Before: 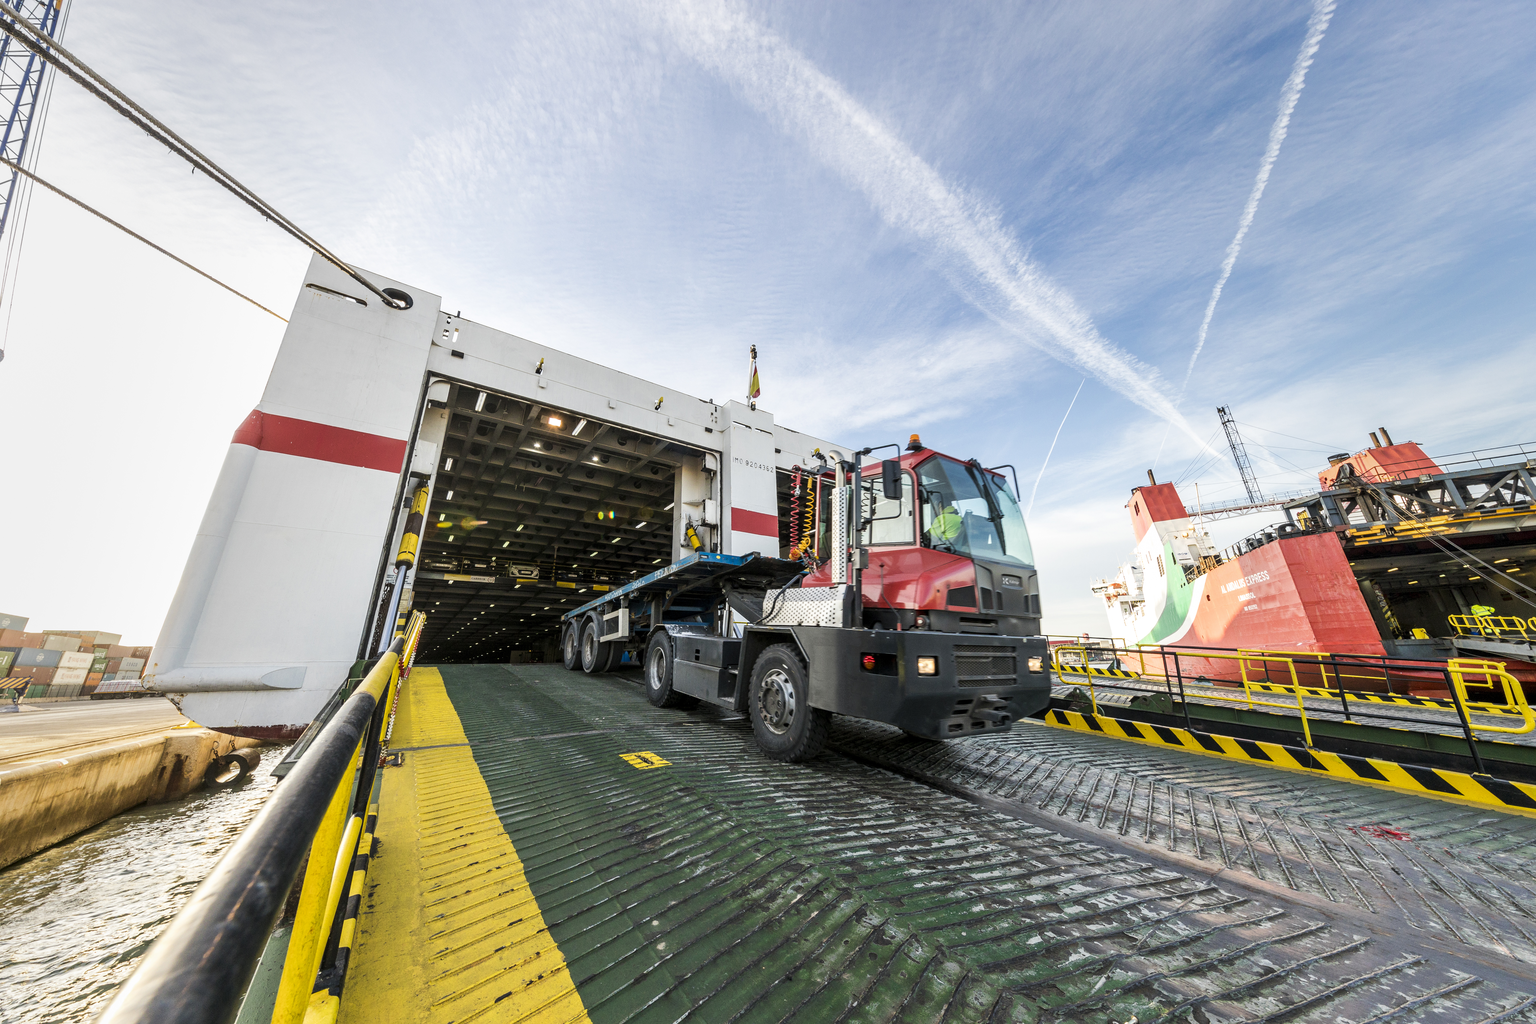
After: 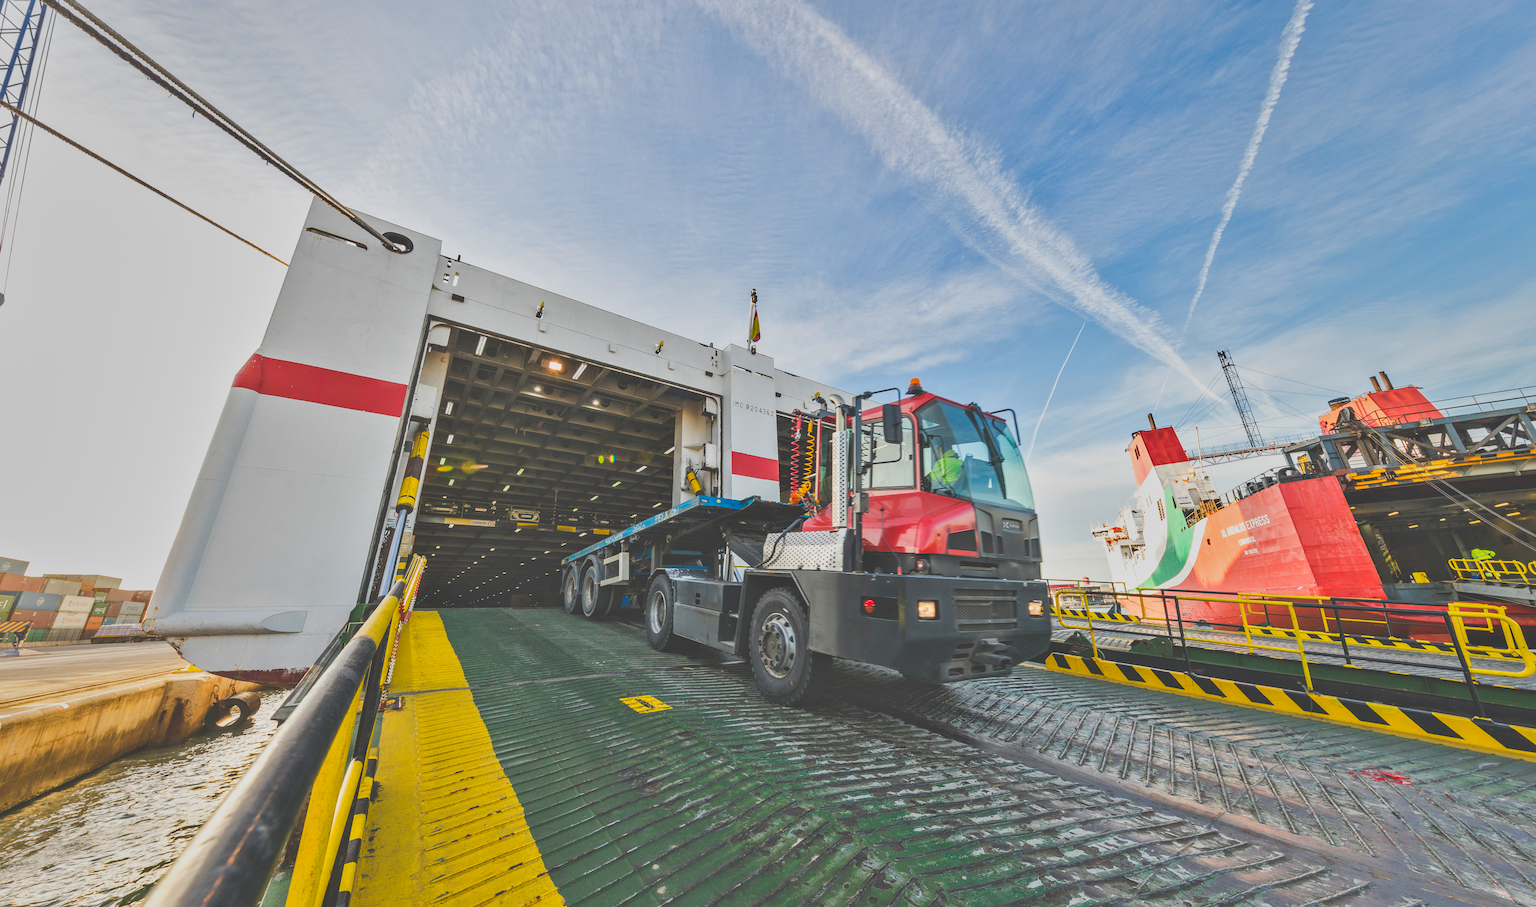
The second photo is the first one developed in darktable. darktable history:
crop and rotate: top 5.531%, bottom 5.867%
shadows and highlights: soften with gaussian
exposure: black level correction -0.022, exposure -0.036 EV, compensate highlight preservation false
contrast brightness saturation: contrast -0.175, saturation 0.188
